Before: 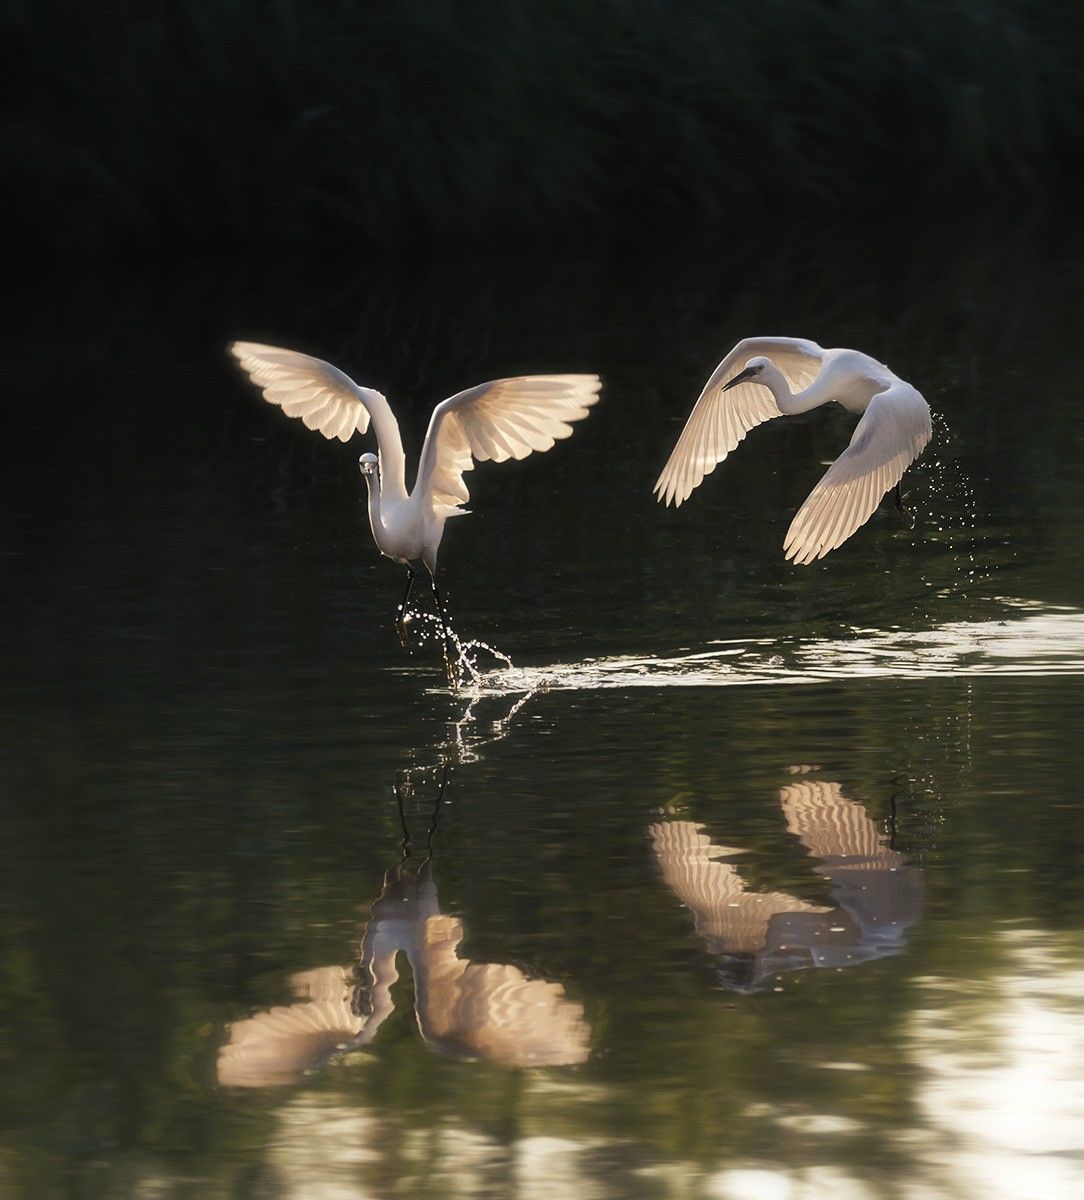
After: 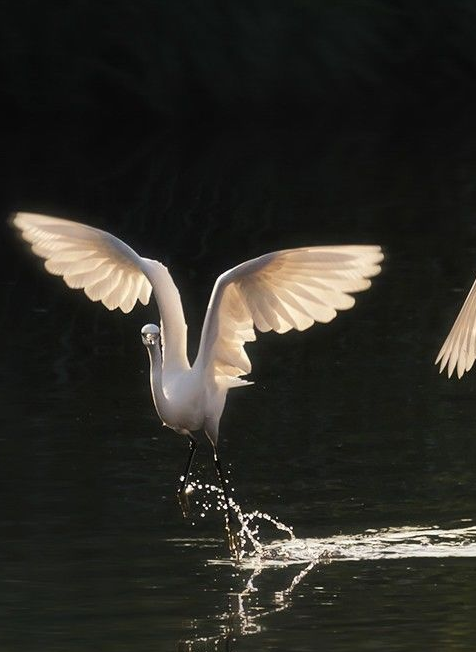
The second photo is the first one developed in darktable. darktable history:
crop: left 20.202%, top 10.825%, right 35.883%, bottom 34.831%
